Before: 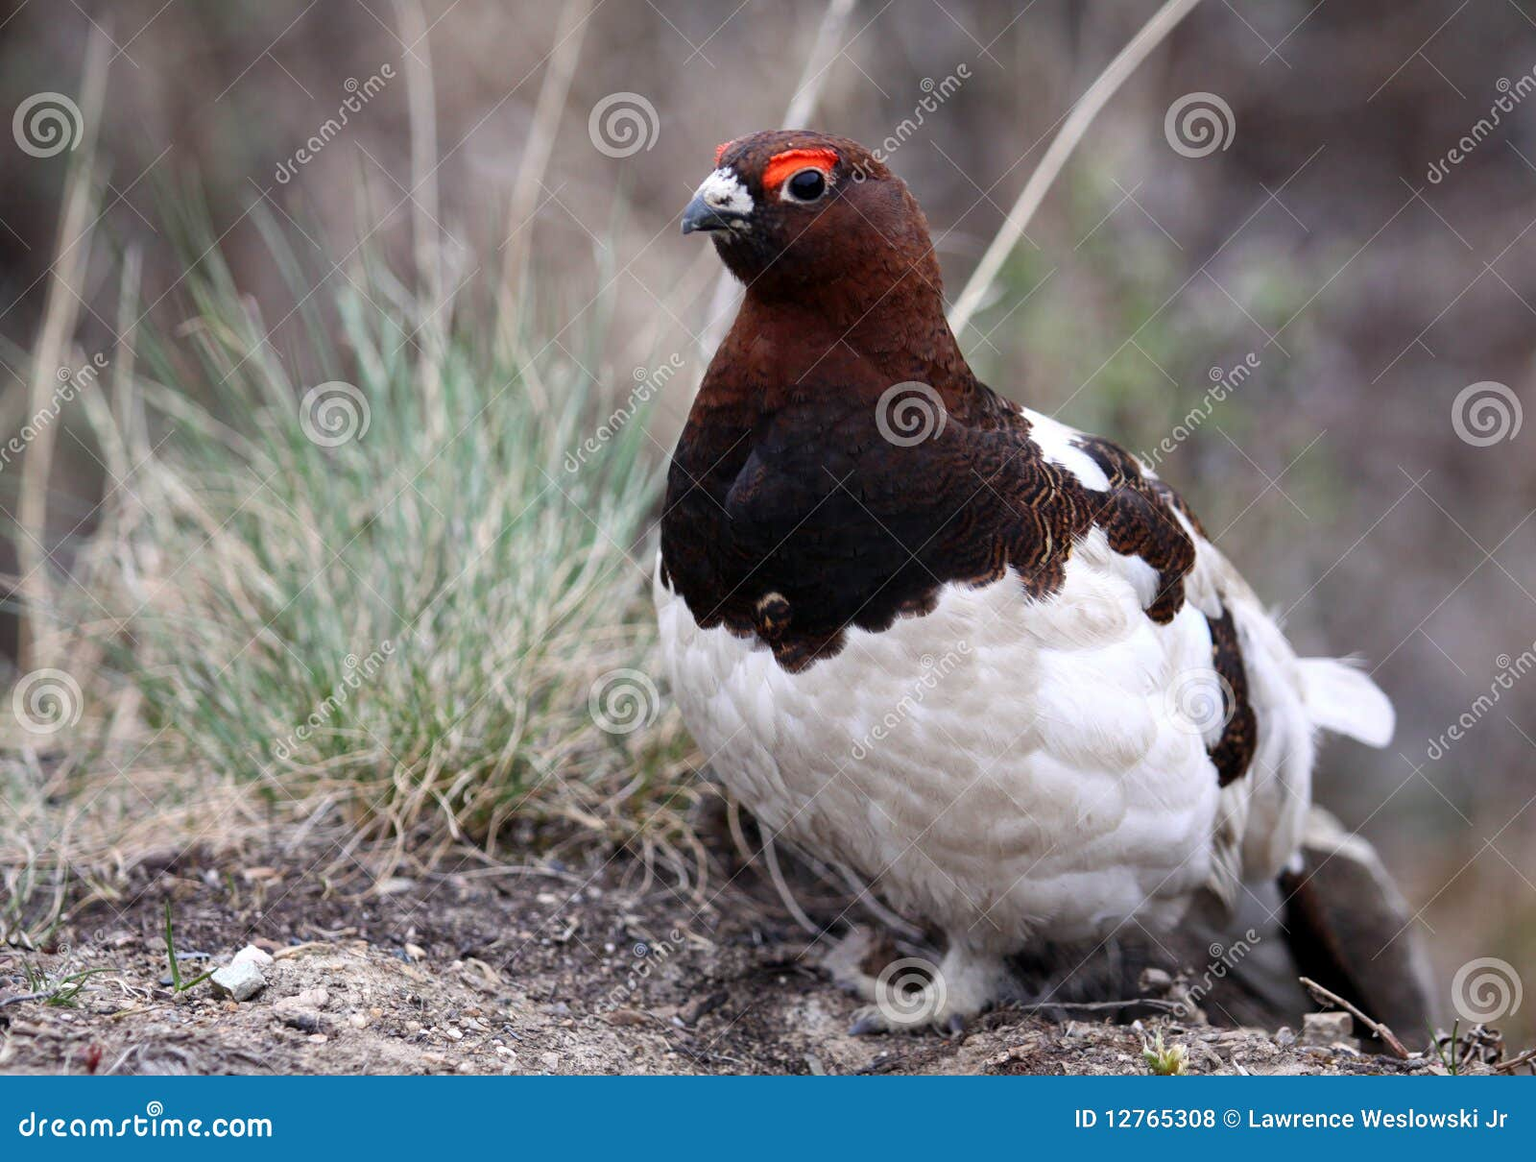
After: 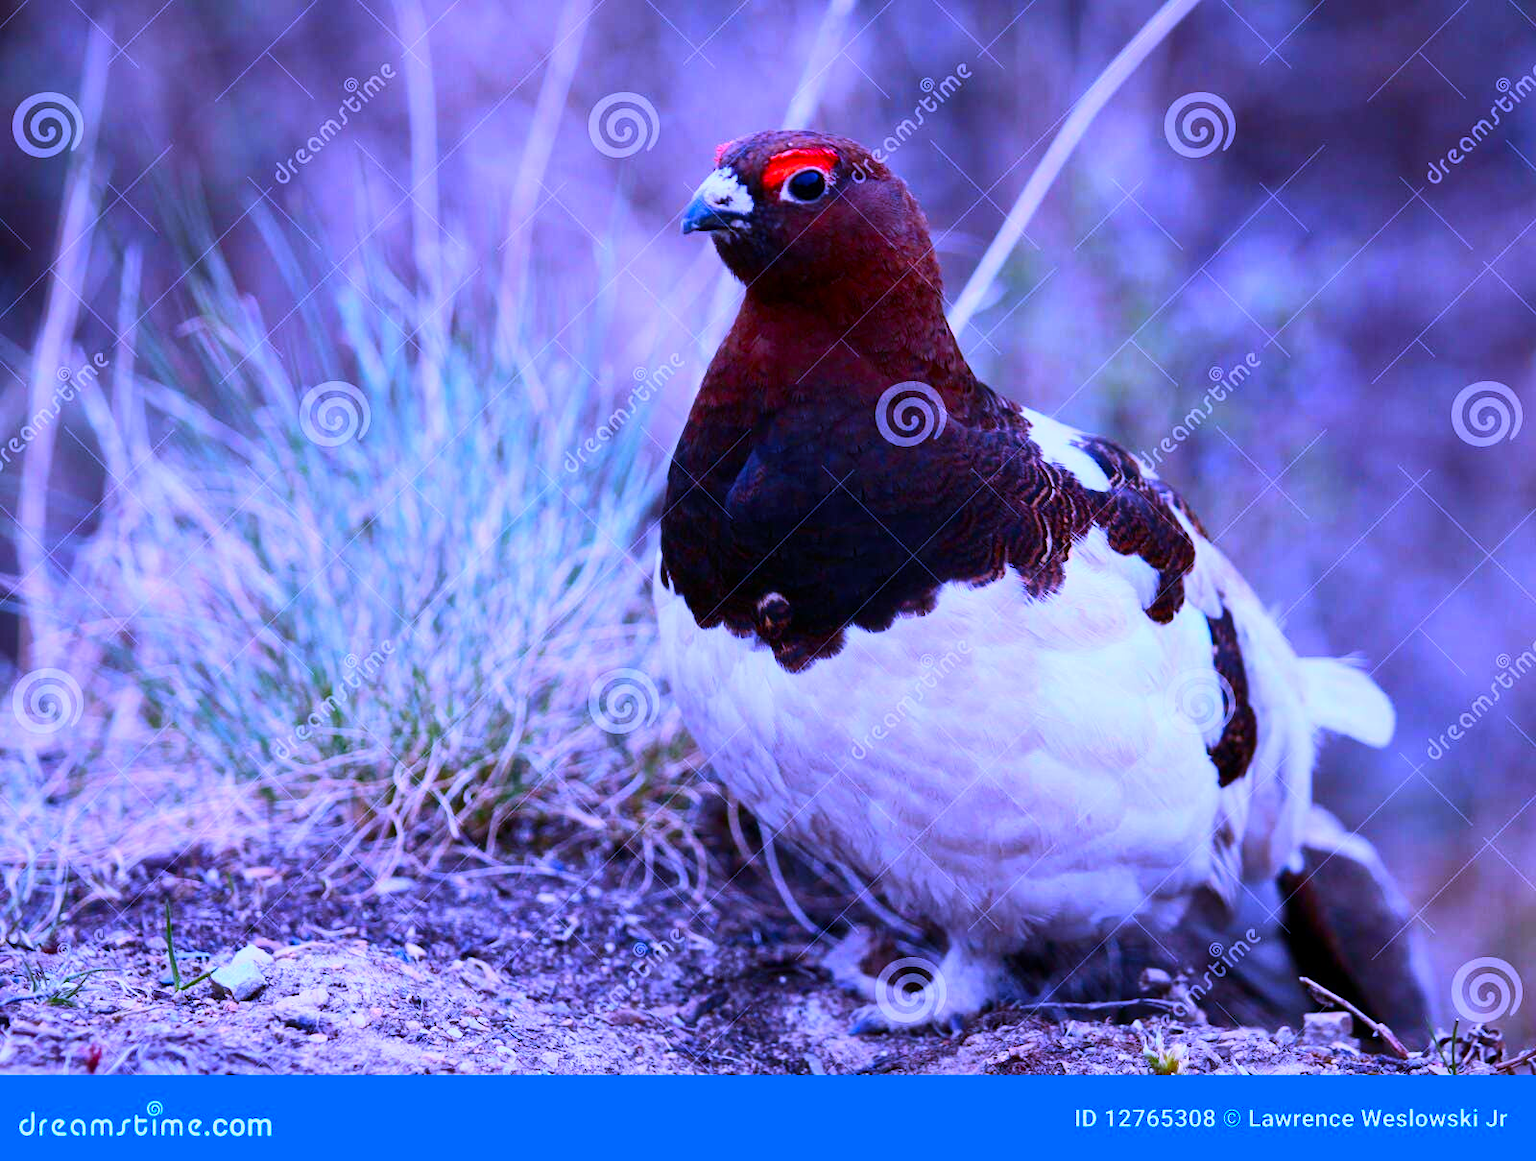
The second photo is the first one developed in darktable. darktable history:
contrast brightness saturation: contrast 0.18, saturation 0.3
white balance: red 0.98, blue 1.61
color balance rgb: perceptual saturation grading › global saturation 20%, global vibrance 20%
